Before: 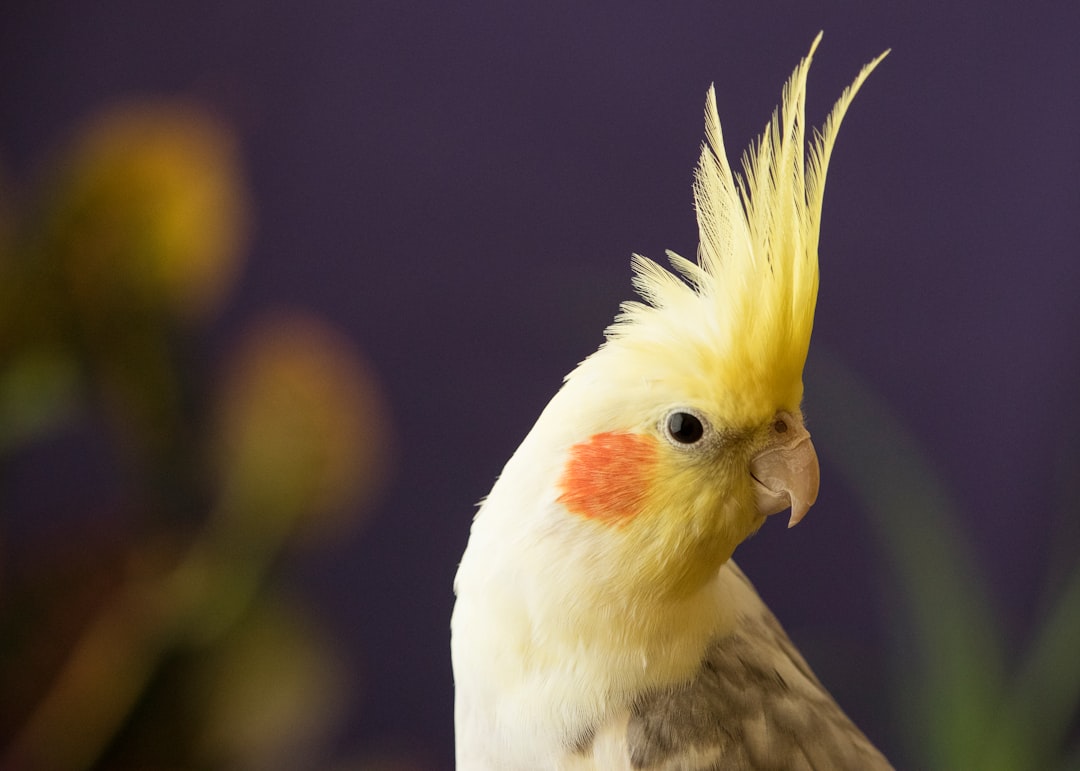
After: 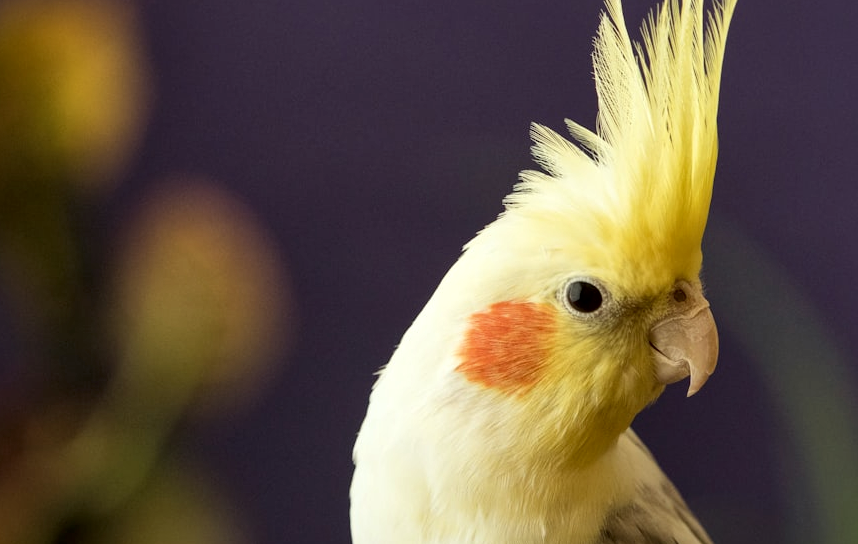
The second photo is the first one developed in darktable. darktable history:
local contrast: mode bilateral grid, contrast 24, coarseness 60, detail 152%, midtone range 0.2
crop: left 9.409%, top 16.994%, right 11.135%, bottom 12.328%
color correction: highlights a* -2.49, highlights b* 2.34
